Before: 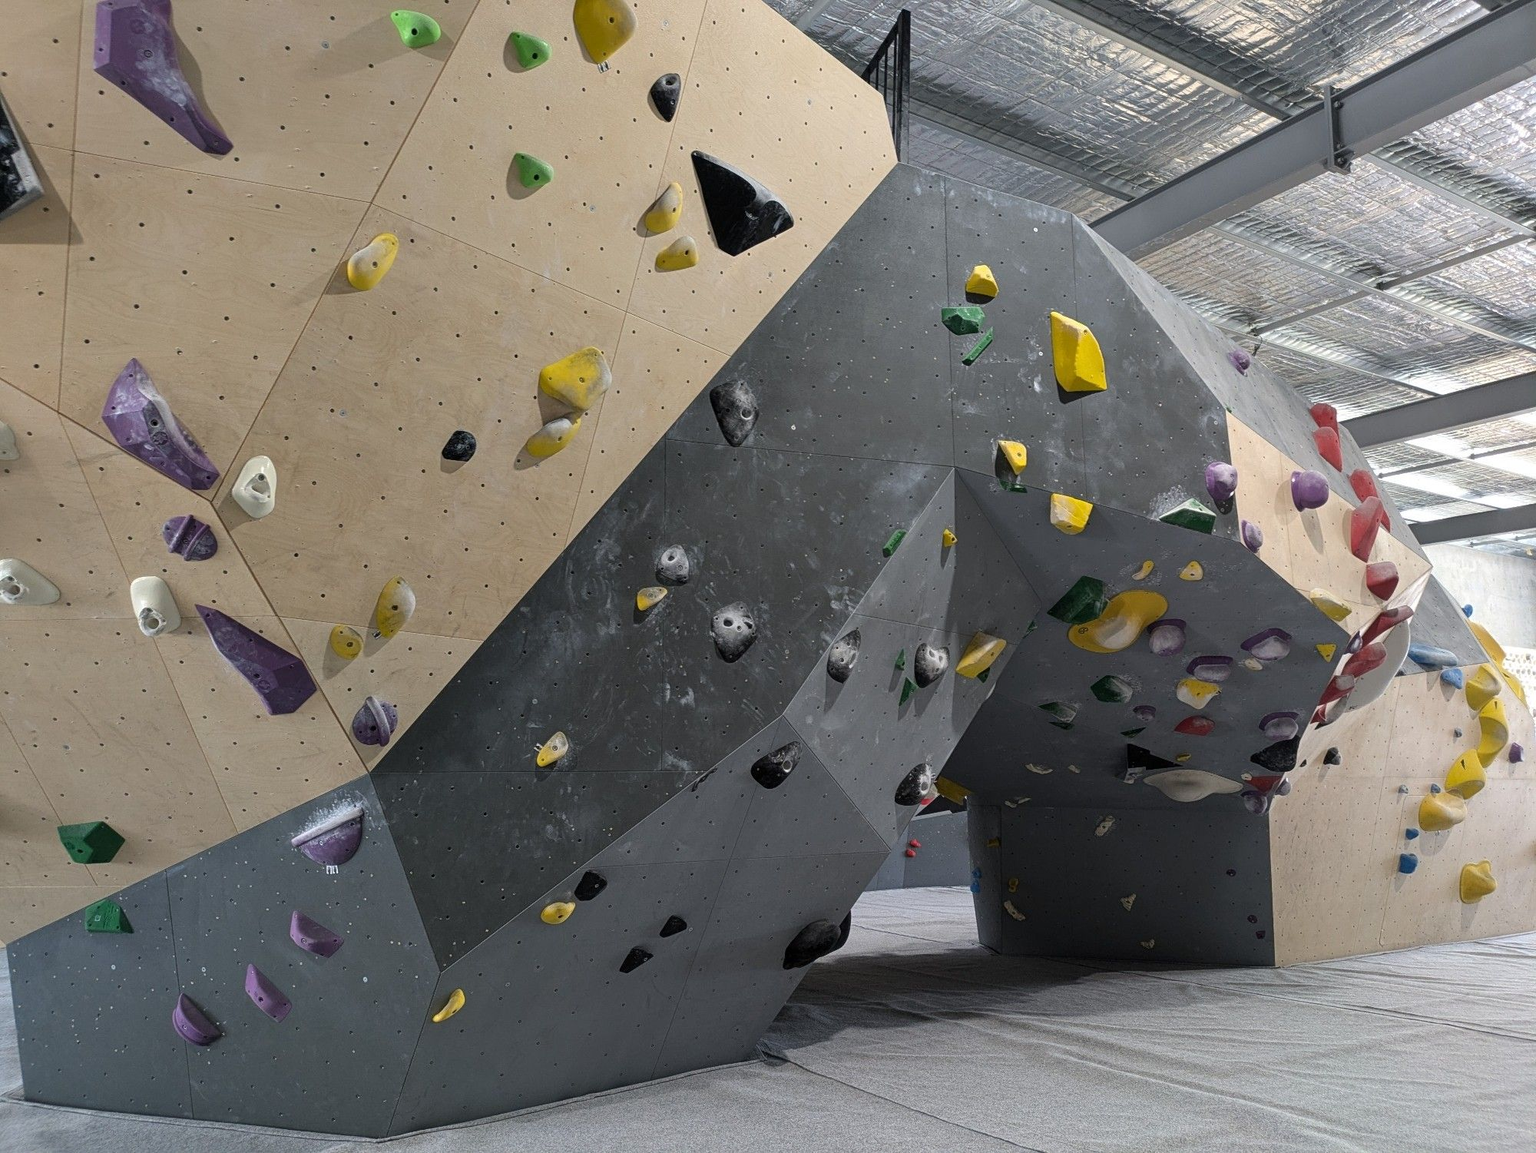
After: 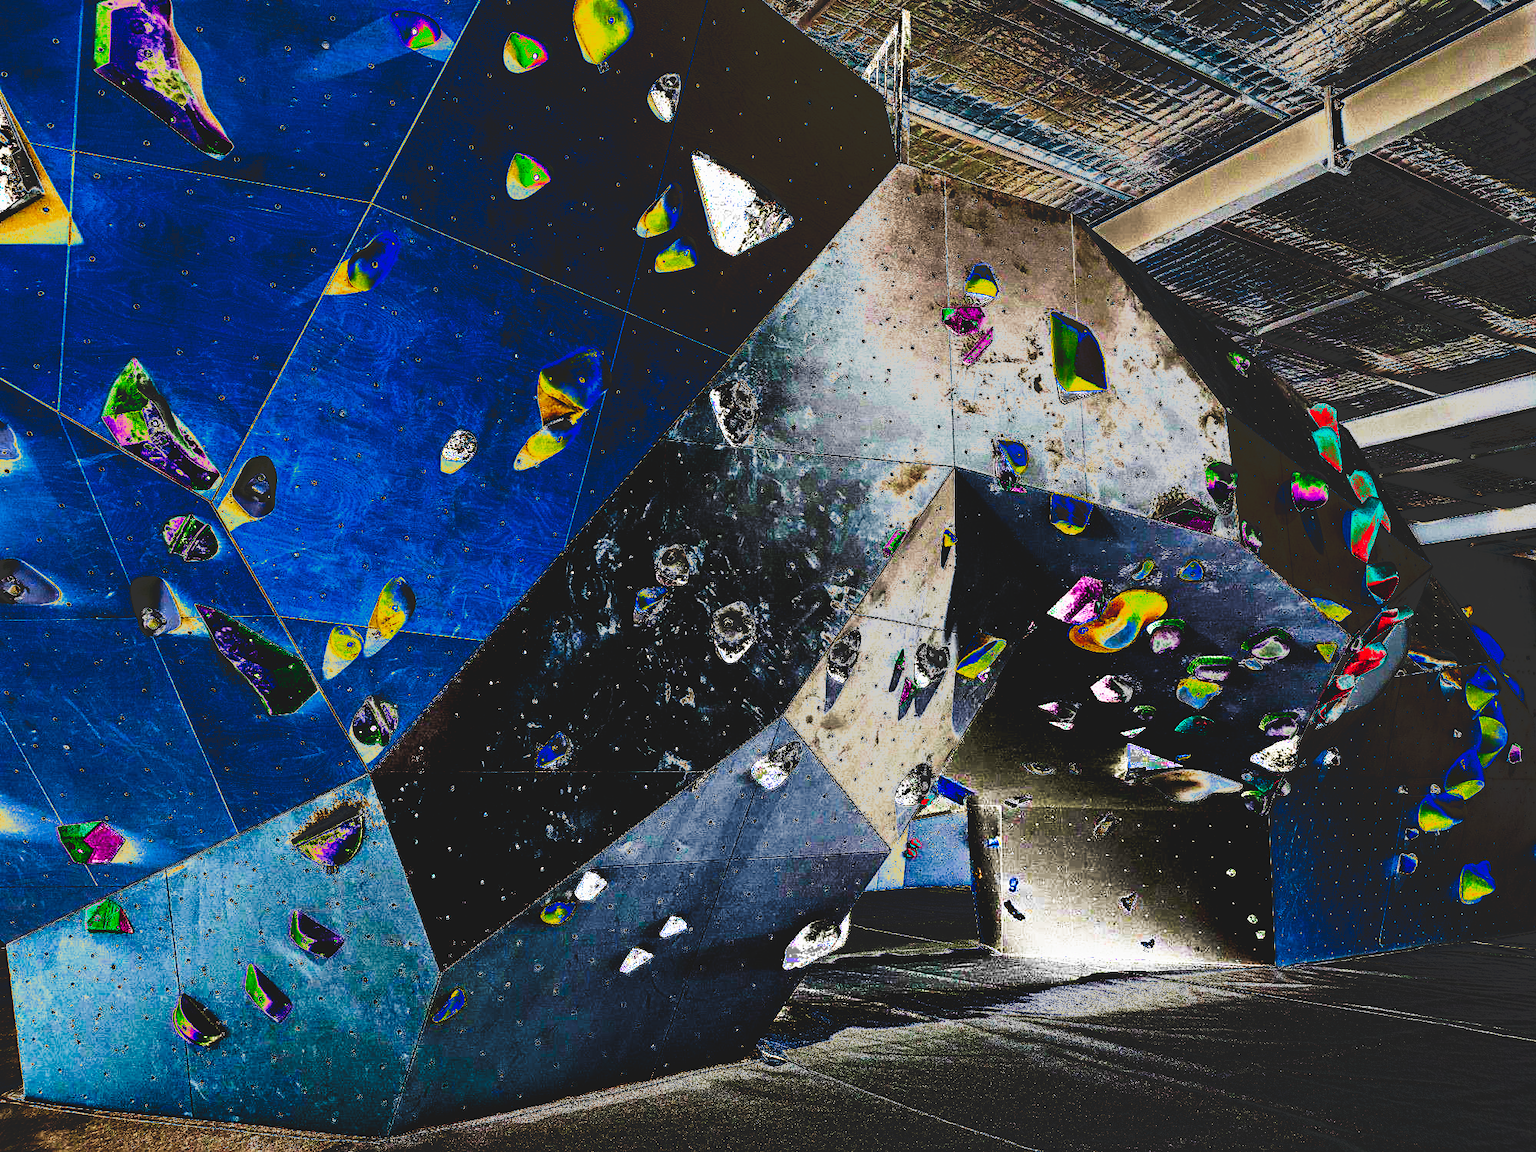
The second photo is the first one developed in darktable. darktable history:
tone curve: curves: ch0 [(0, 0) (0.003, 0.99) (0.011, 0.983) (0.025, 0.934) (0.044, 0.719) (0.069, 0.382) (0.1, 0.204) (0.136, 0.093) (0.177, 0.094) (0.224, 0.093) (0.277, 0.098) (0.335, 0.214) (0.399, 0.616) (0.468, 0.827) (0.543, 0.464) (0.623, 0.145) (0.709, 0.127) (0.801, 0.187) (0.898, 0.203) (1, 1)], preserve colors none
exposure: exposure 0.202 EV, compensate highlight preservation false
filmic rgb: black relative exposure -7.65 EV, white relative exposure 4.56 EV, hardness 3.61
